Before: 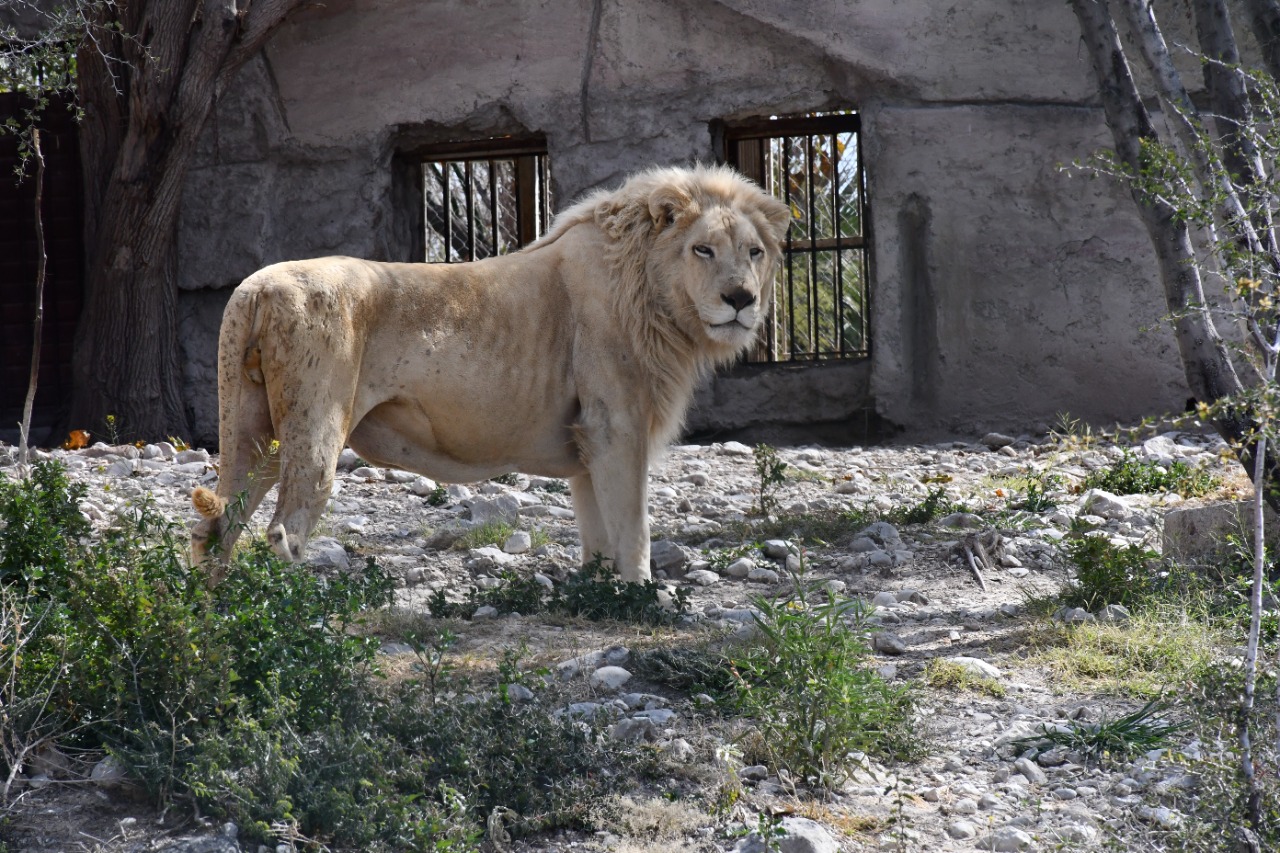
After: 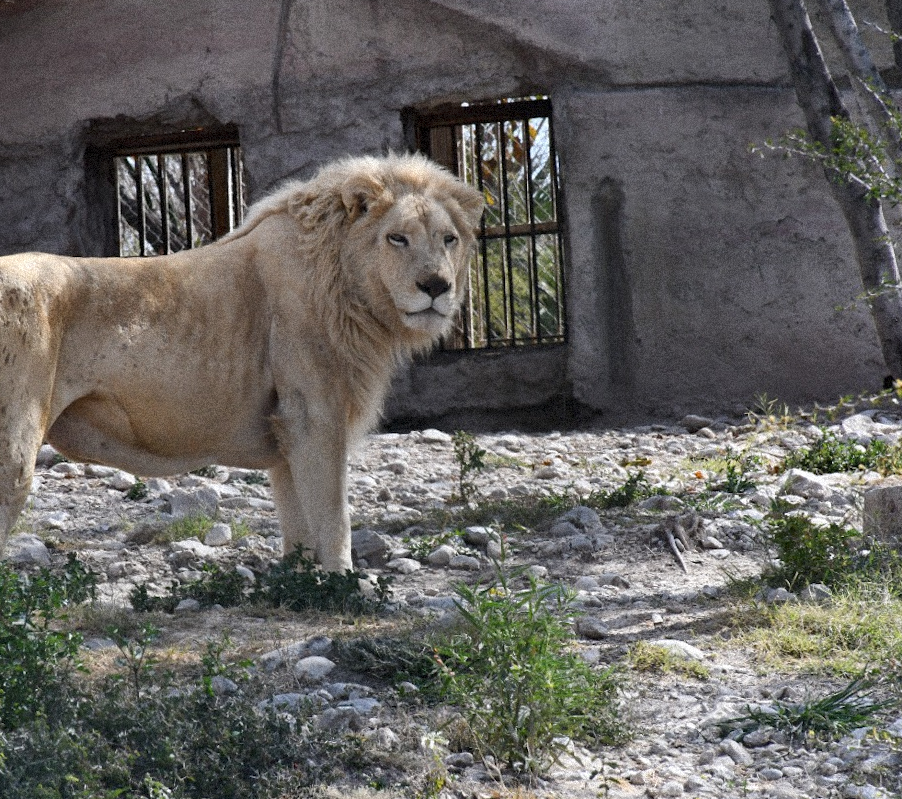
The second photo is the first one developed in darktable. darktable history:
rotate and perspective: rotation -1.24°, automatic cropping off
crop and rotate: left 24.034%, top 2.838%, right 6.406%, bottom 6.299%
grain: coarseness 9.38 ISO, strength 34.99%, mid-tones bias 0%
